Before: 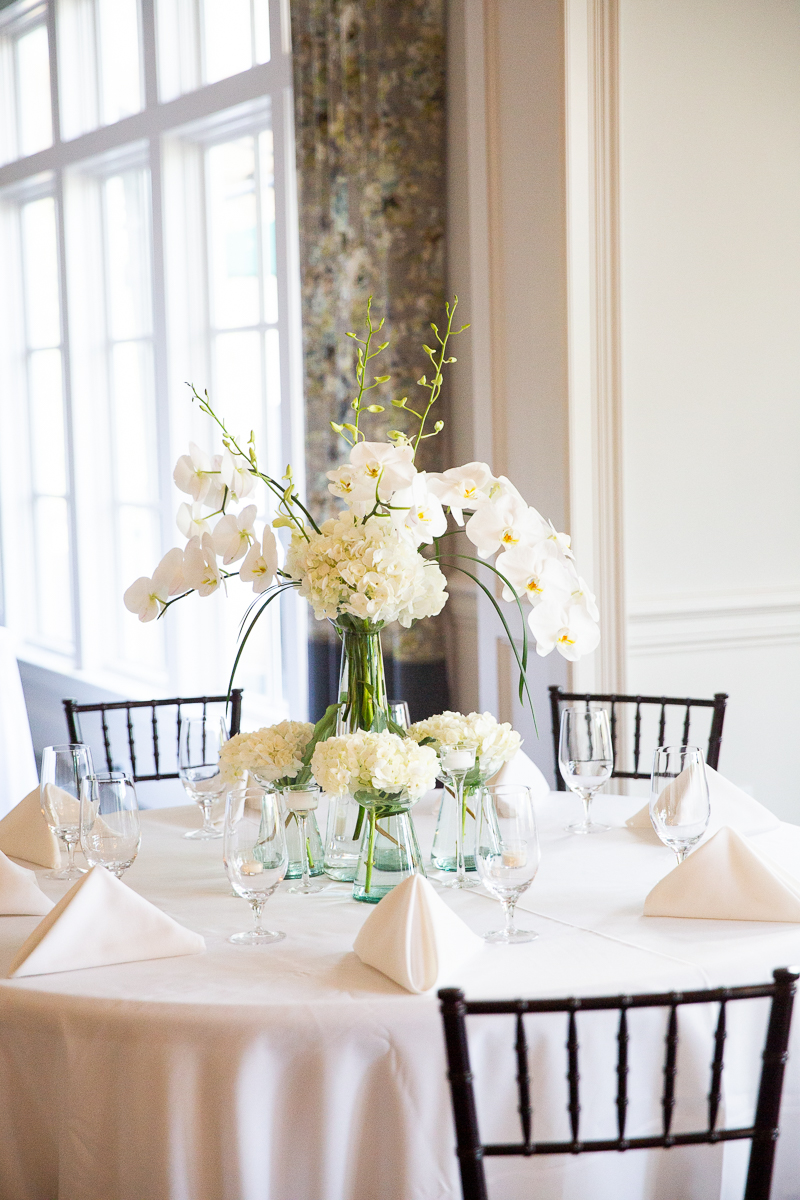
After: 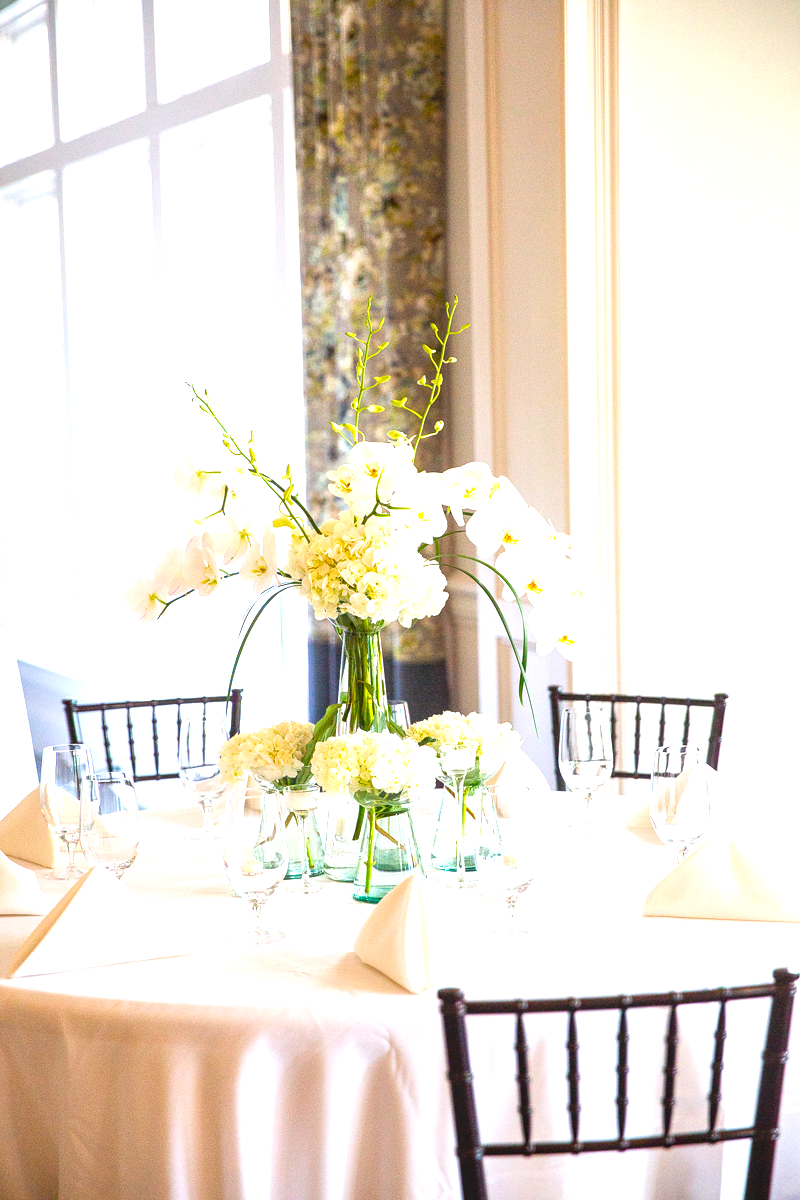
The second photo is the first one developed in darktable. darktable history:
color balance rgb: perceptual saturation grading › global saturation 25%, global vibrance 20%
local contrast: on, module defaults
exposure: exposure 0.74 EV, compensate highlight preservation false
